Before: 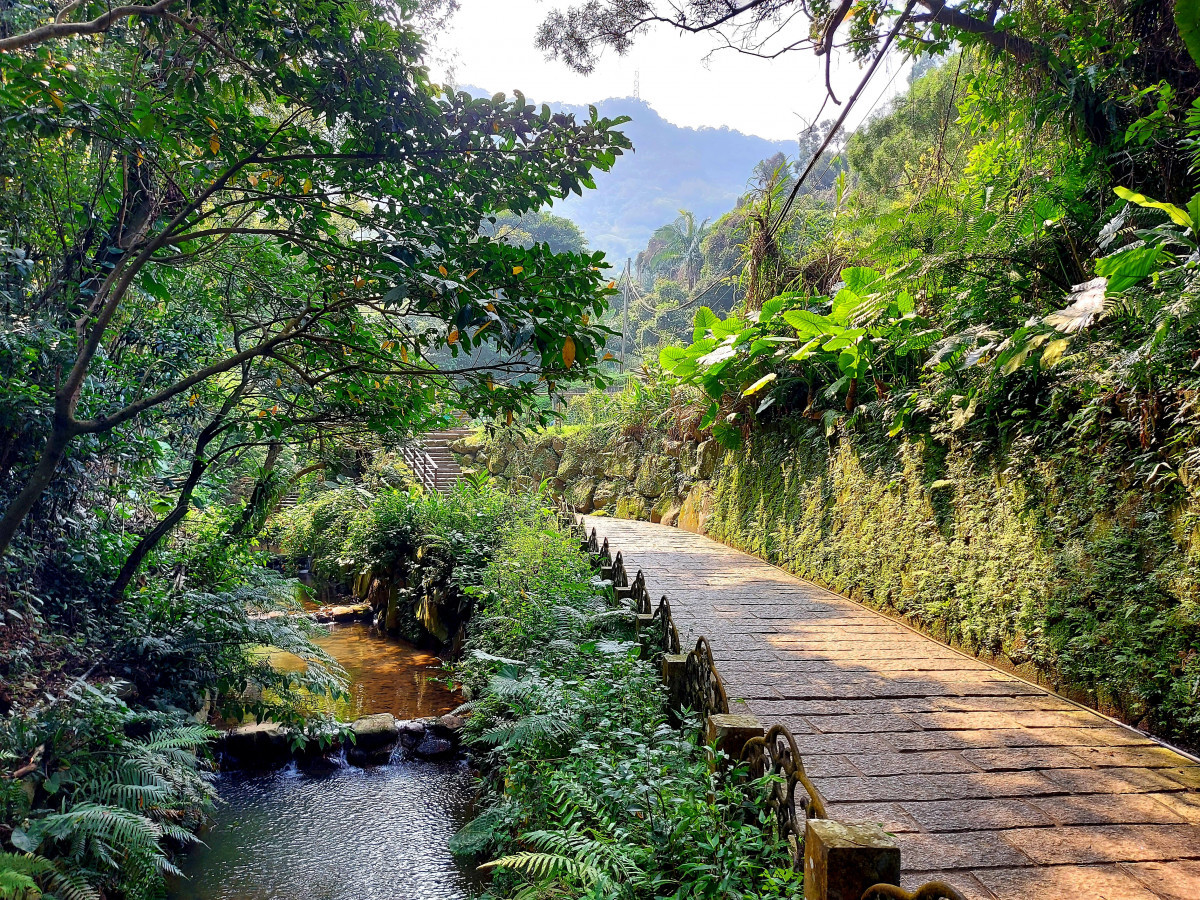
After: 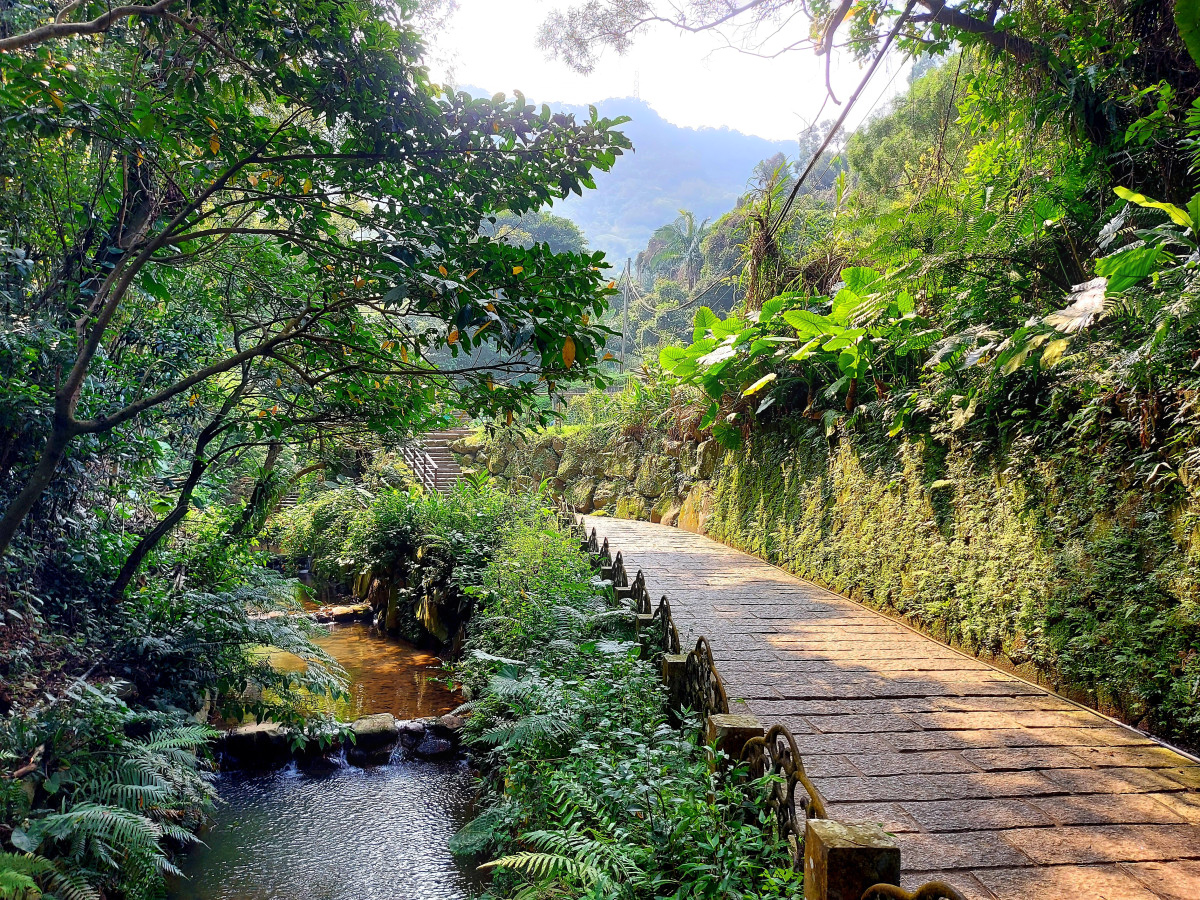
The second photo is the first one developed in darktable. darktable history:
bloom: size 9%, threshold 100%, strength 7%
exposure: exposure 0 EV, compensate highlight preservation false
